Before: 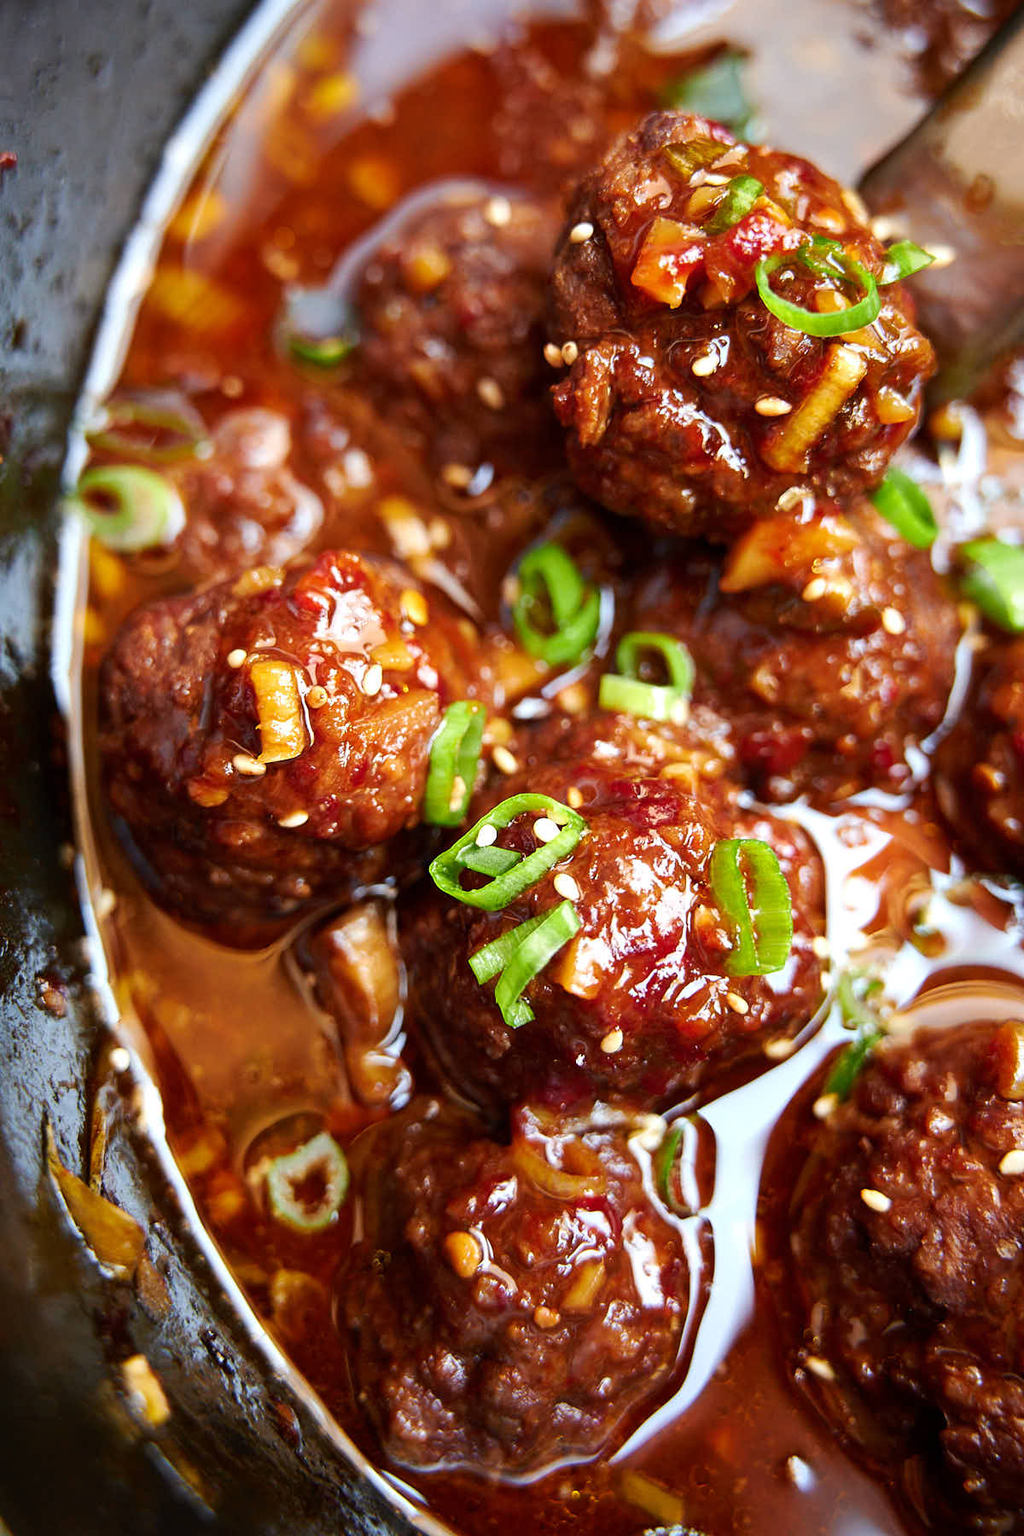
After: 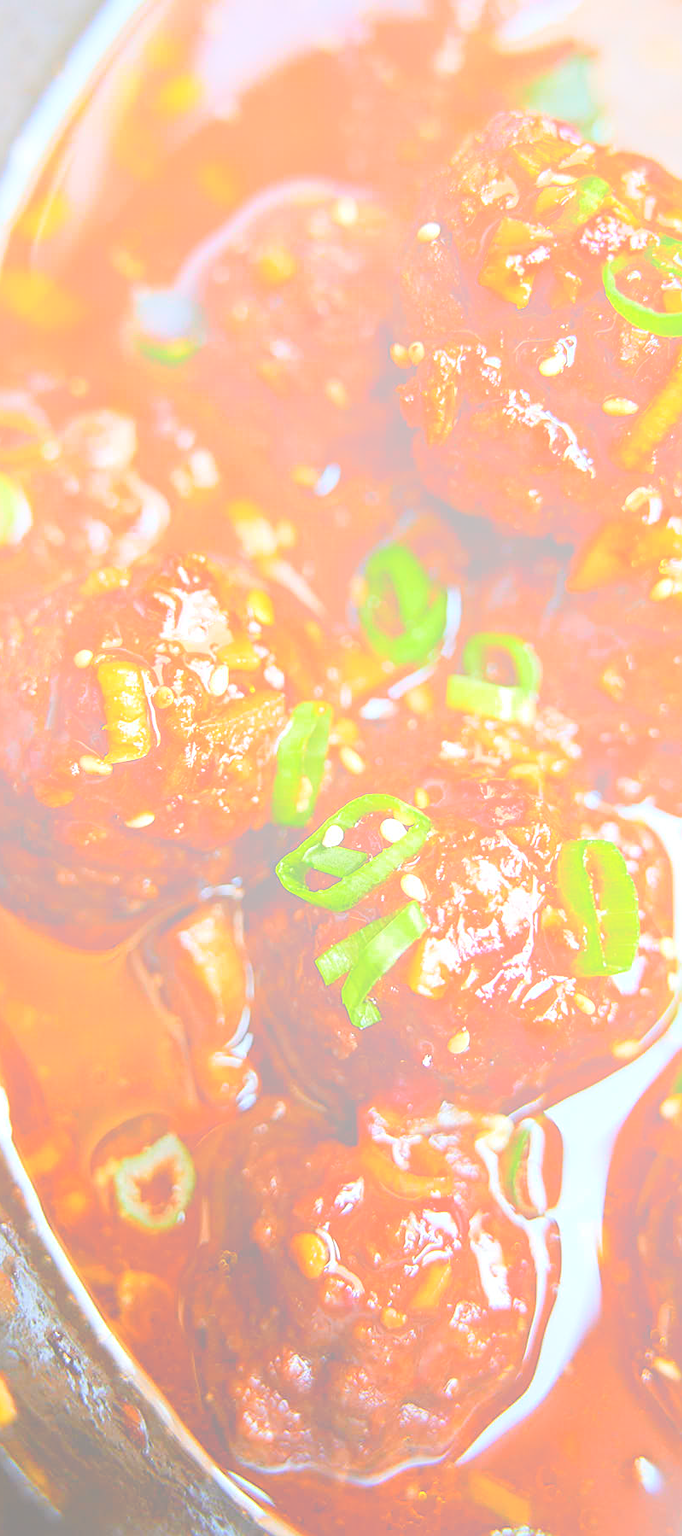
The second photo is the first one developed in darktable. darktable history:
bloom: size 85%, threshold 5%, strength 85%
sharpen: on, module defaults
crop and rotate: left 15.055%, right 18.278%
